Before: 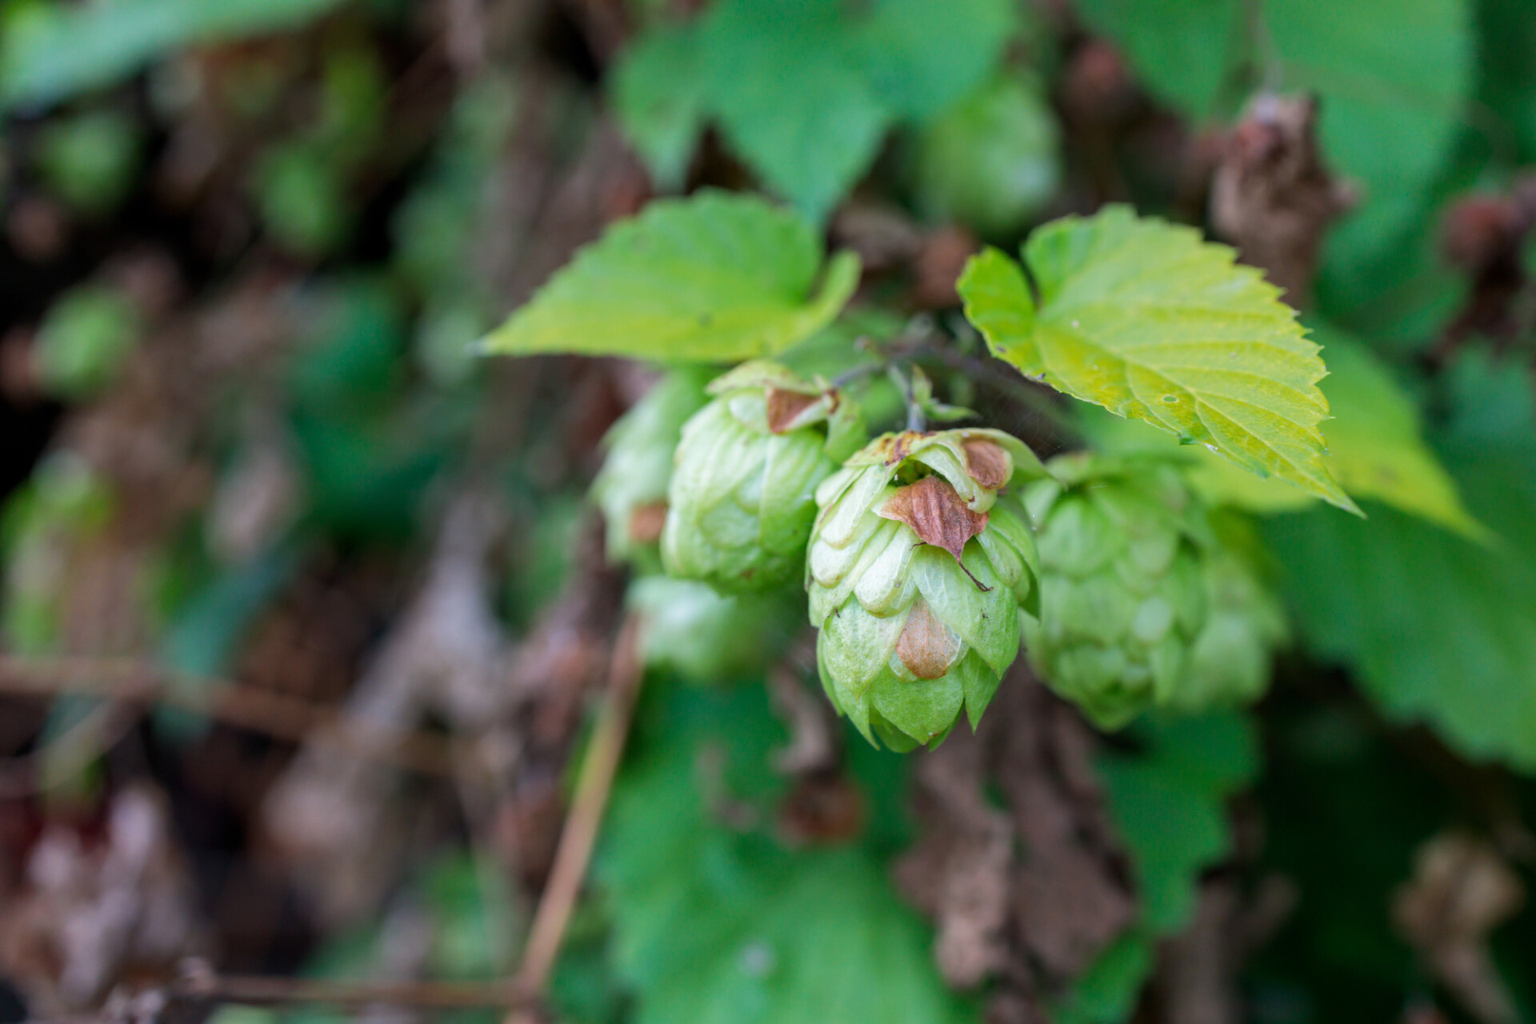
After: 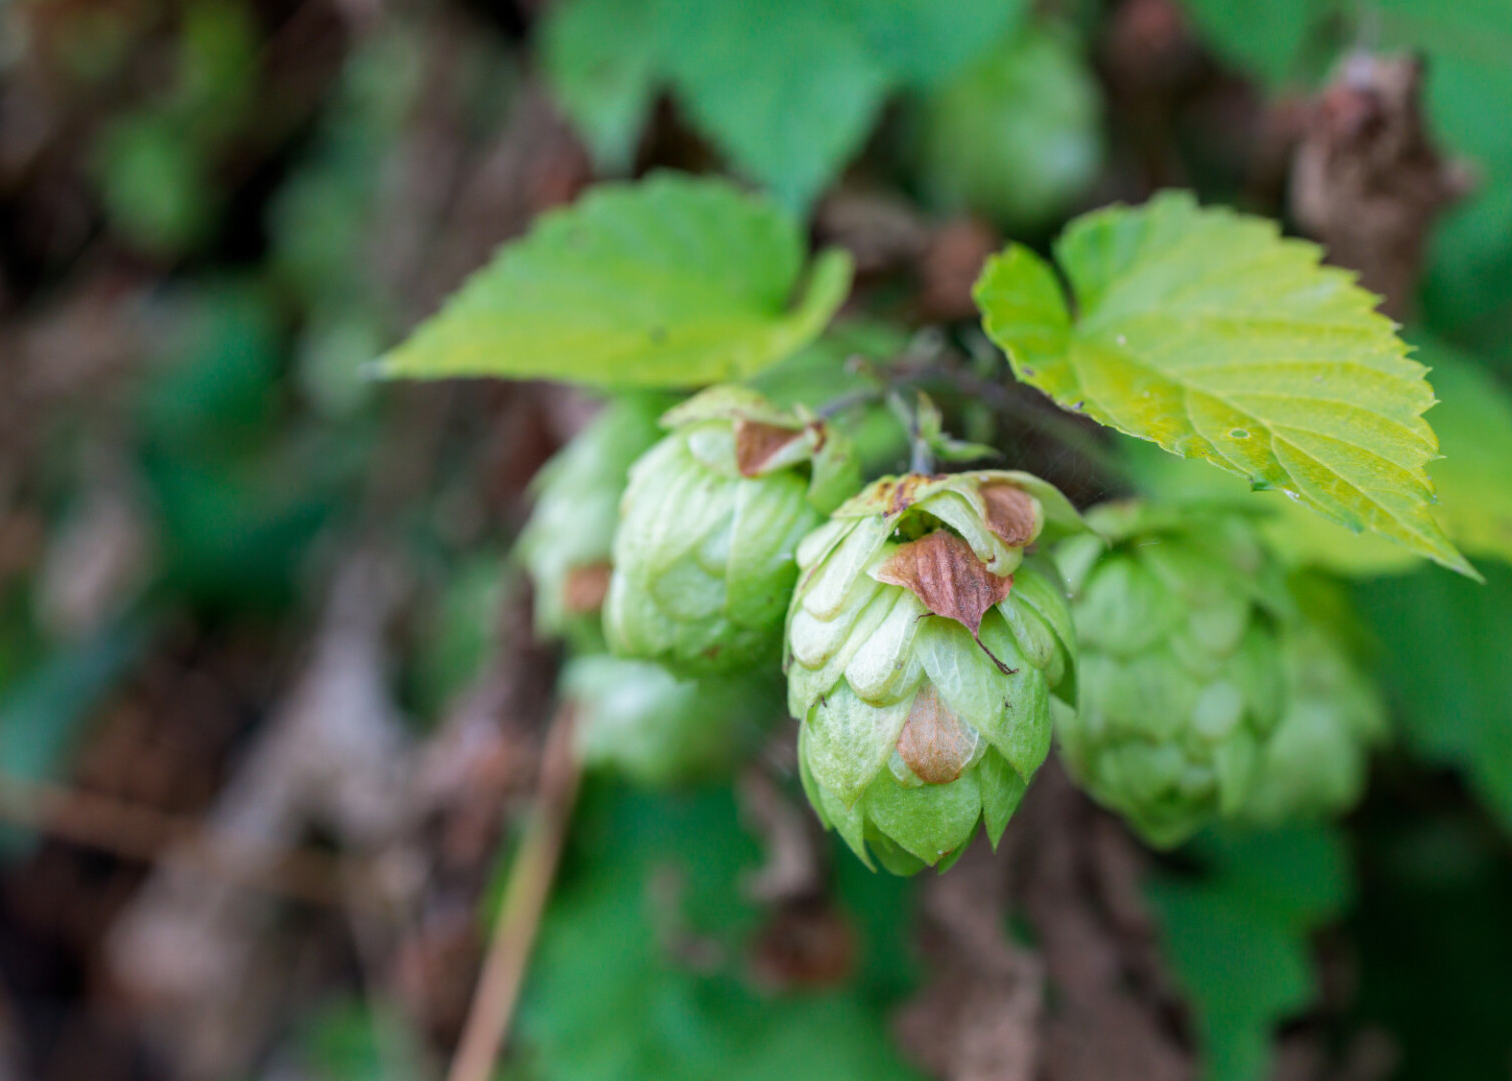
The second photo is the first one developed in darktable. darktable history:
crop: left 11.663%, top 5.156%, right 9.568%, bottom 10.335%
